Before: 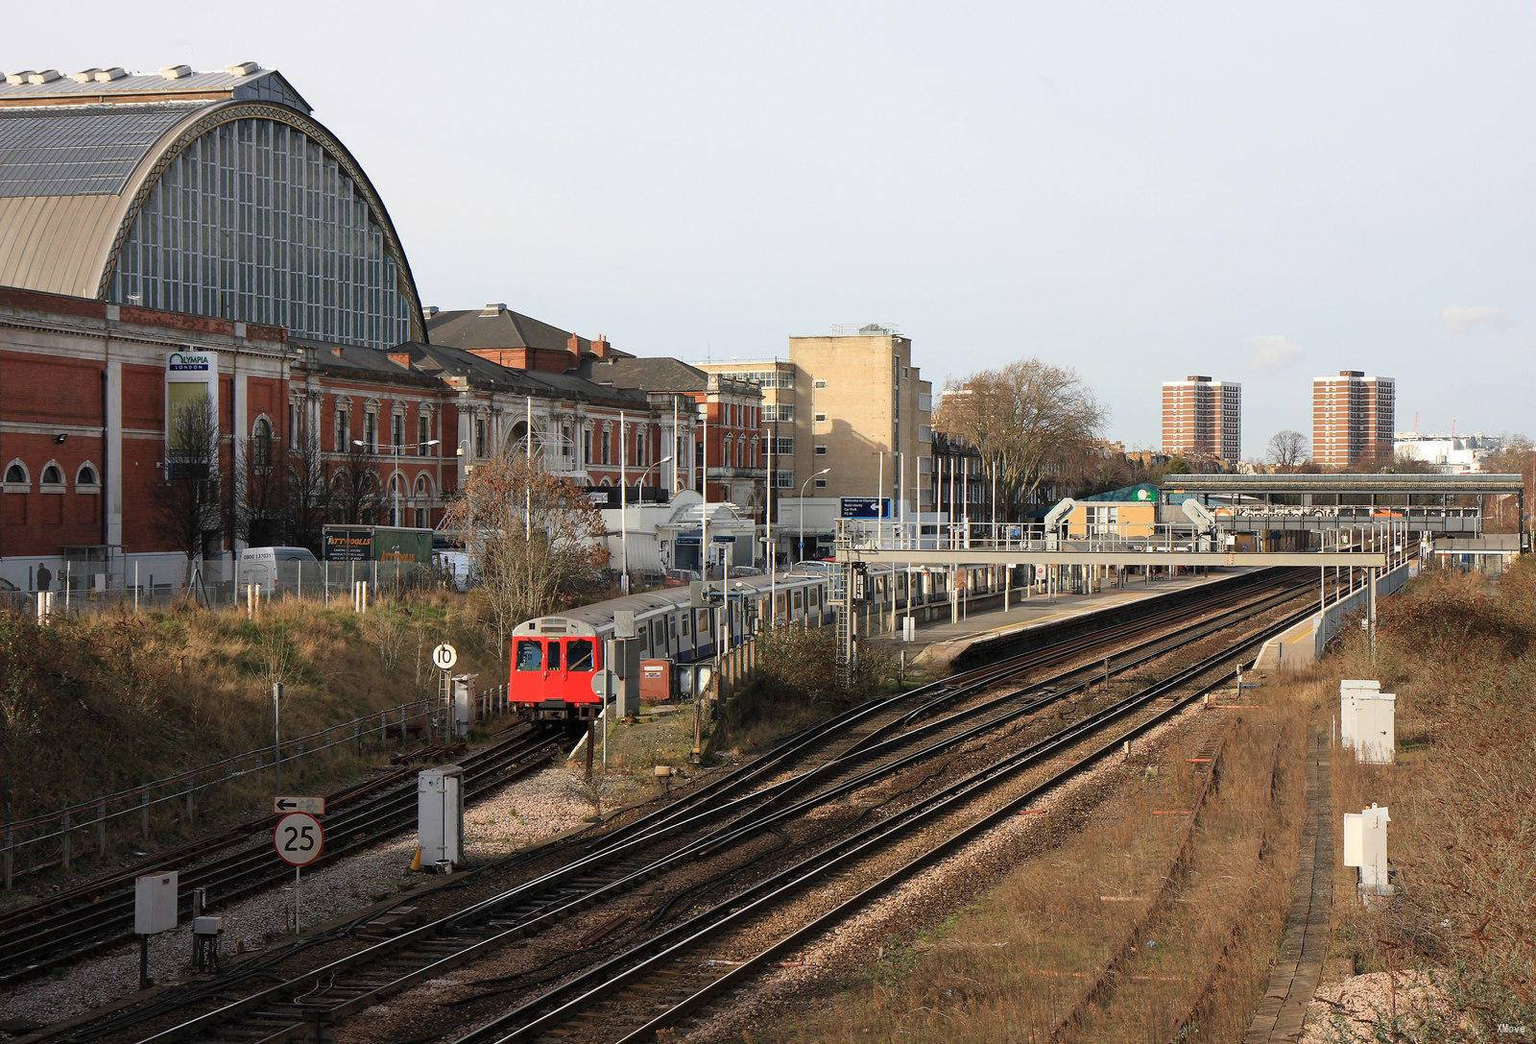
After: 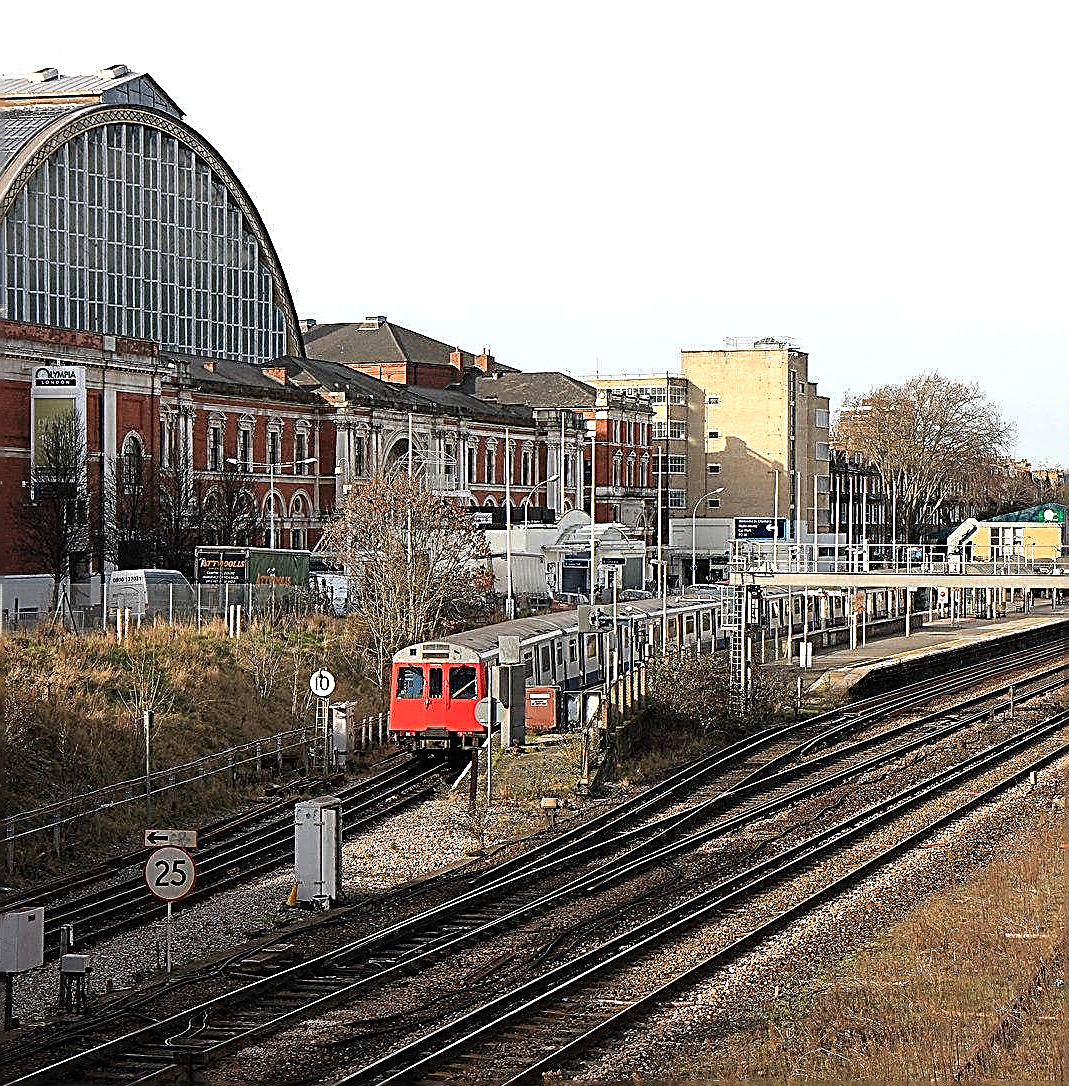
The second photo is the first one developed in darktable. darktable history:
sharpen: amount 1.984
tone equalizer: -8 EV -0.431 EV, -7 EV -0.393 EV, -6 EV -0.32 EV, -5 EV -0.186 EV, -3 EV 0.193 EV, -2 EV 0.334 EV, -1 EV 0.391 EV, +0 EV 0.407 EV
crop and rotate: left 8.86%, right 24.282%
